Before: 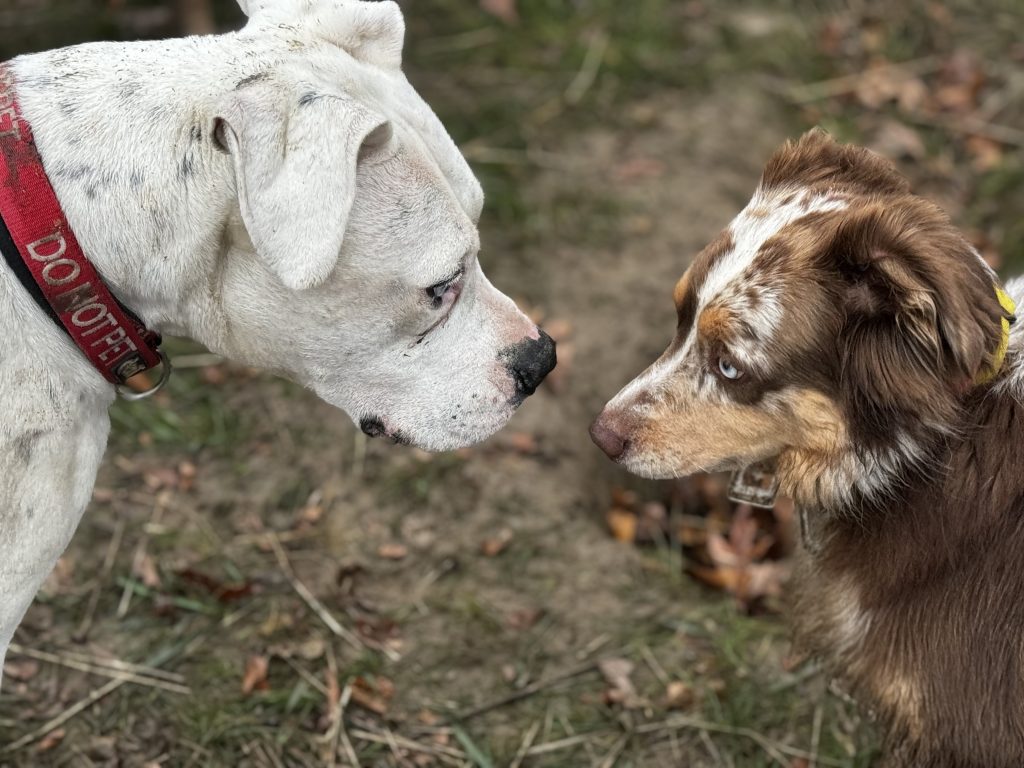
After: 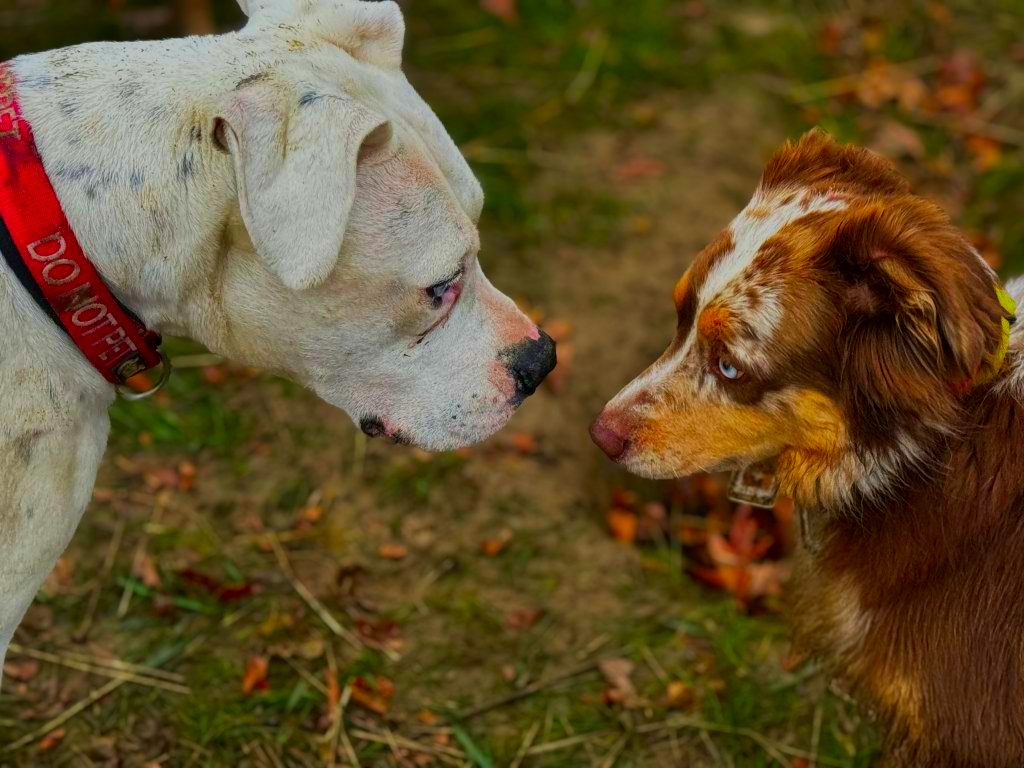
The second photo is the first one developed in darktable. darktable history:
velvia: on, module defaults
exposure: exposure -0.897 EV, compensate highlight preservation false
color correction: highlights b* -0.059, saturation 2.95
